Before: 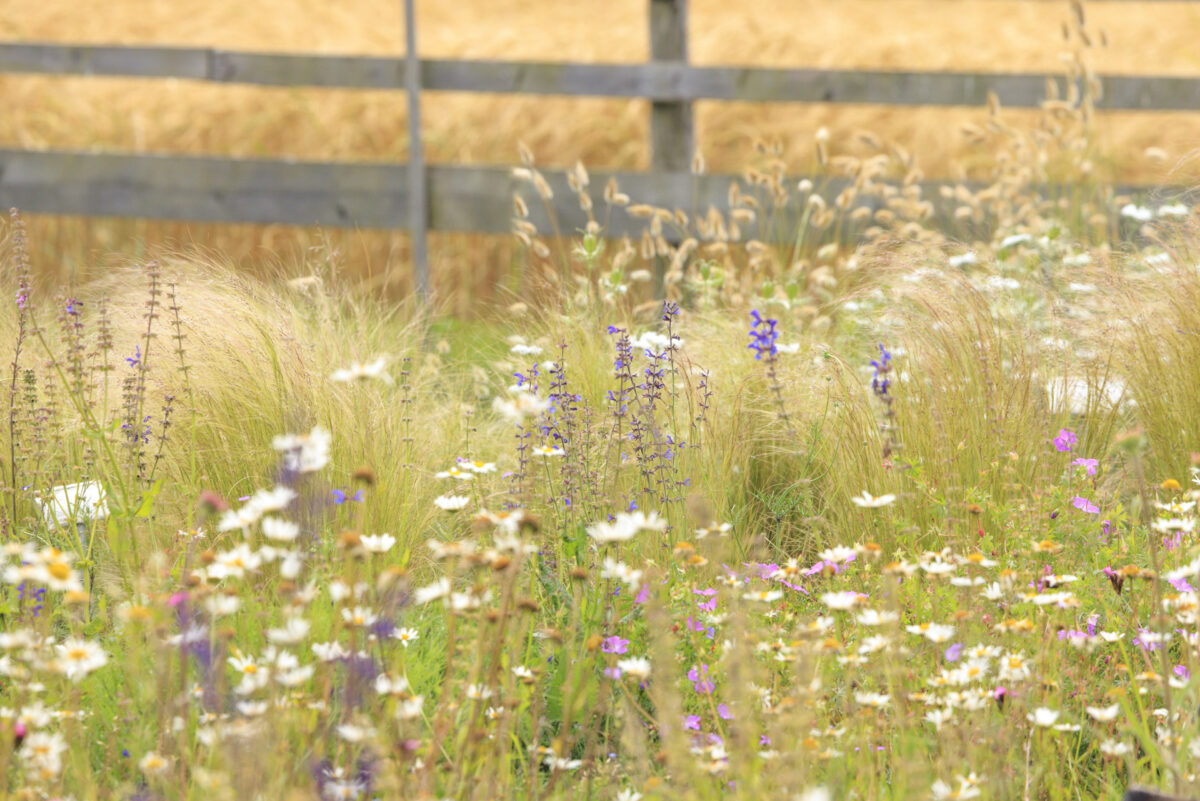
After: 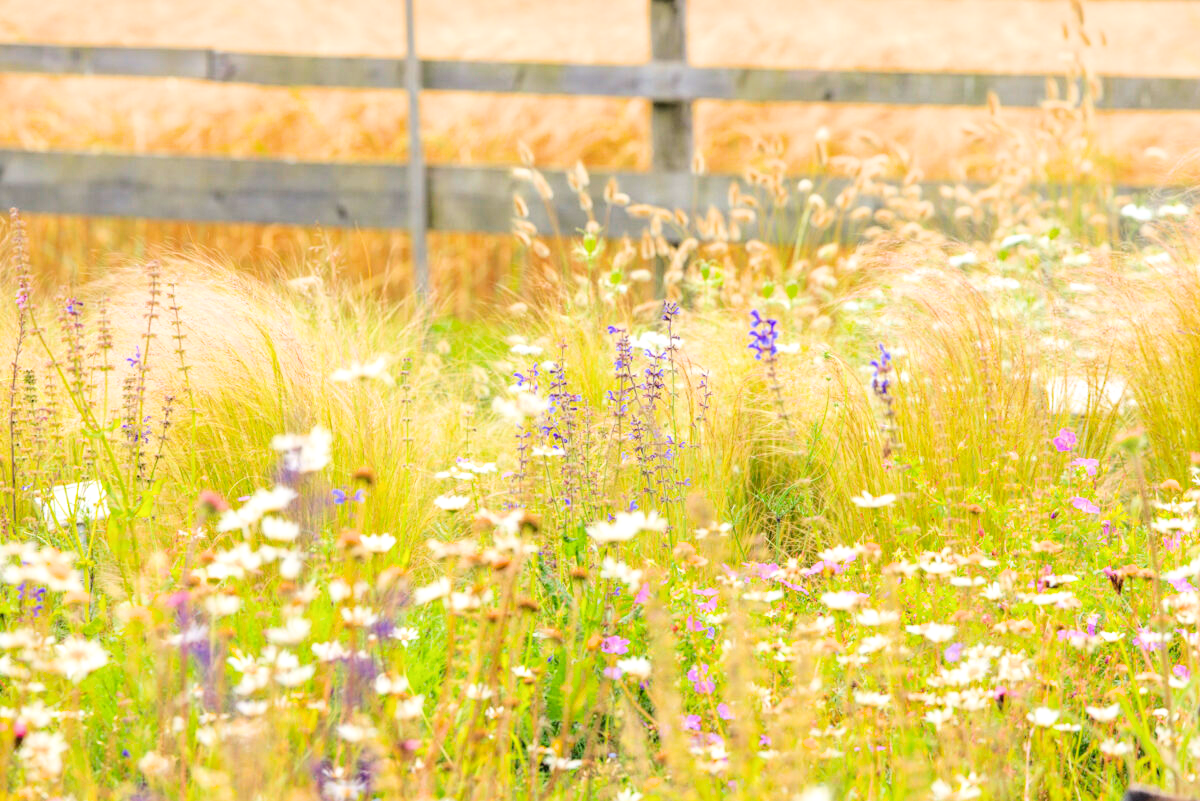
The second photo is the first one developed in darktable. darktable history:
color balance rgb: perceptual saturation grading › global saturation 20%, global vibrance 10%
filmic rgb: black relative exposure -5 EV, white relative exposure 3.5 EV, hardness 3.19, contrast 1.3
local contrast: on, module defaults
exposure "scene-referred default": black level correction 0, exposure 0.7 EV, compensate exposure bias true, compensate highlight preservation false
